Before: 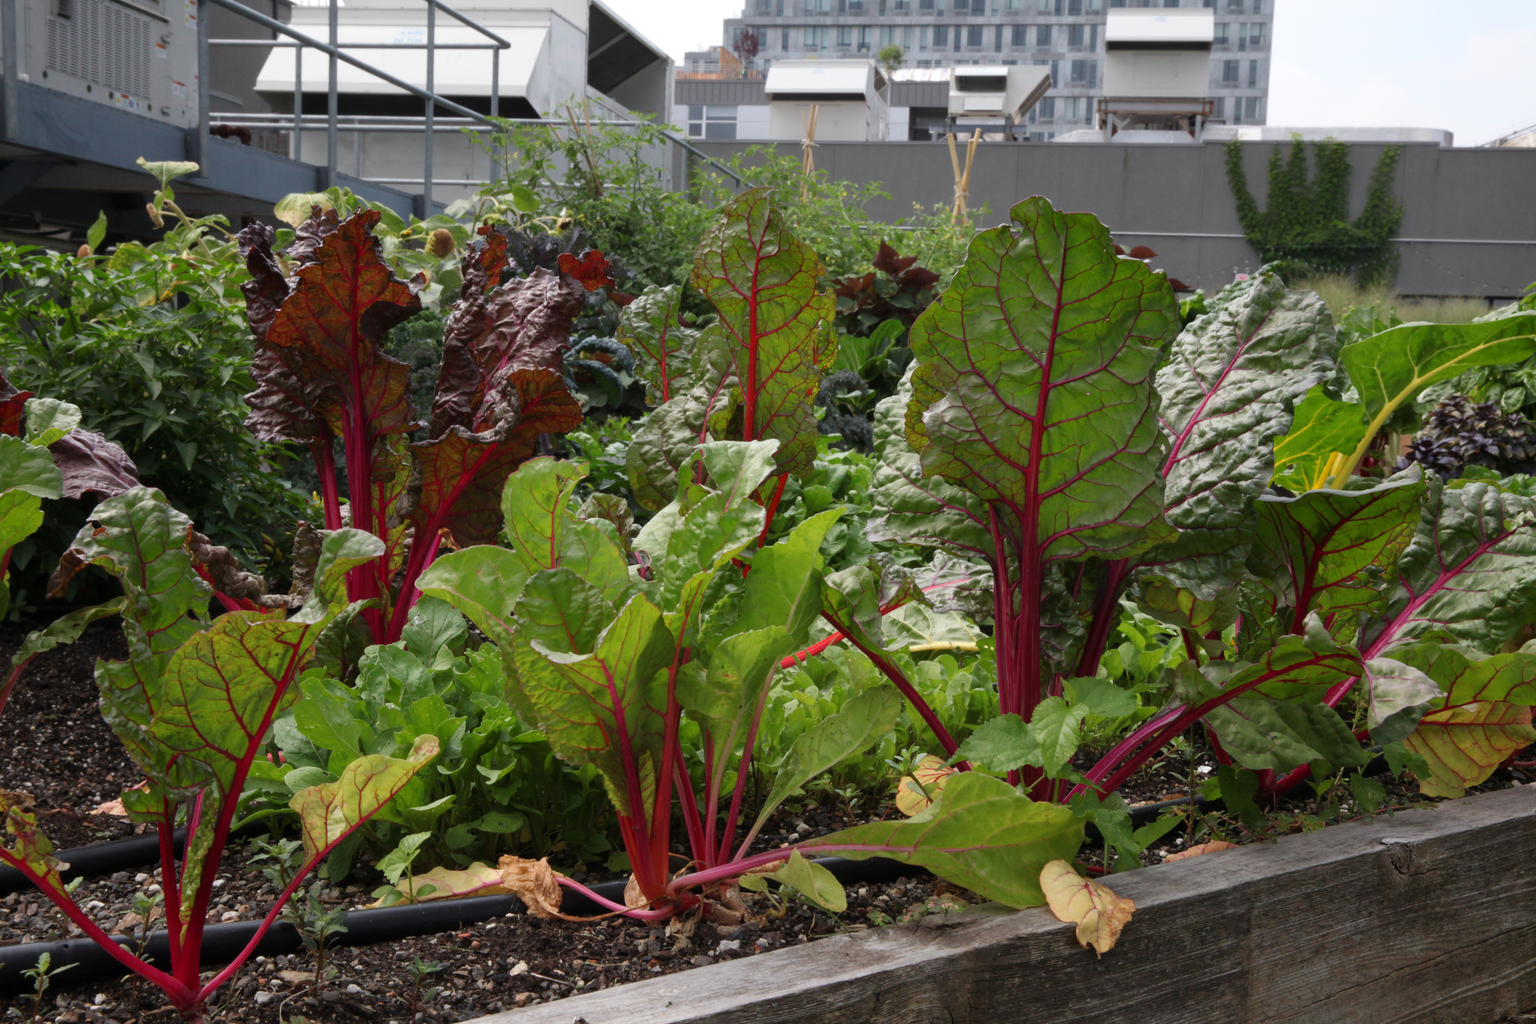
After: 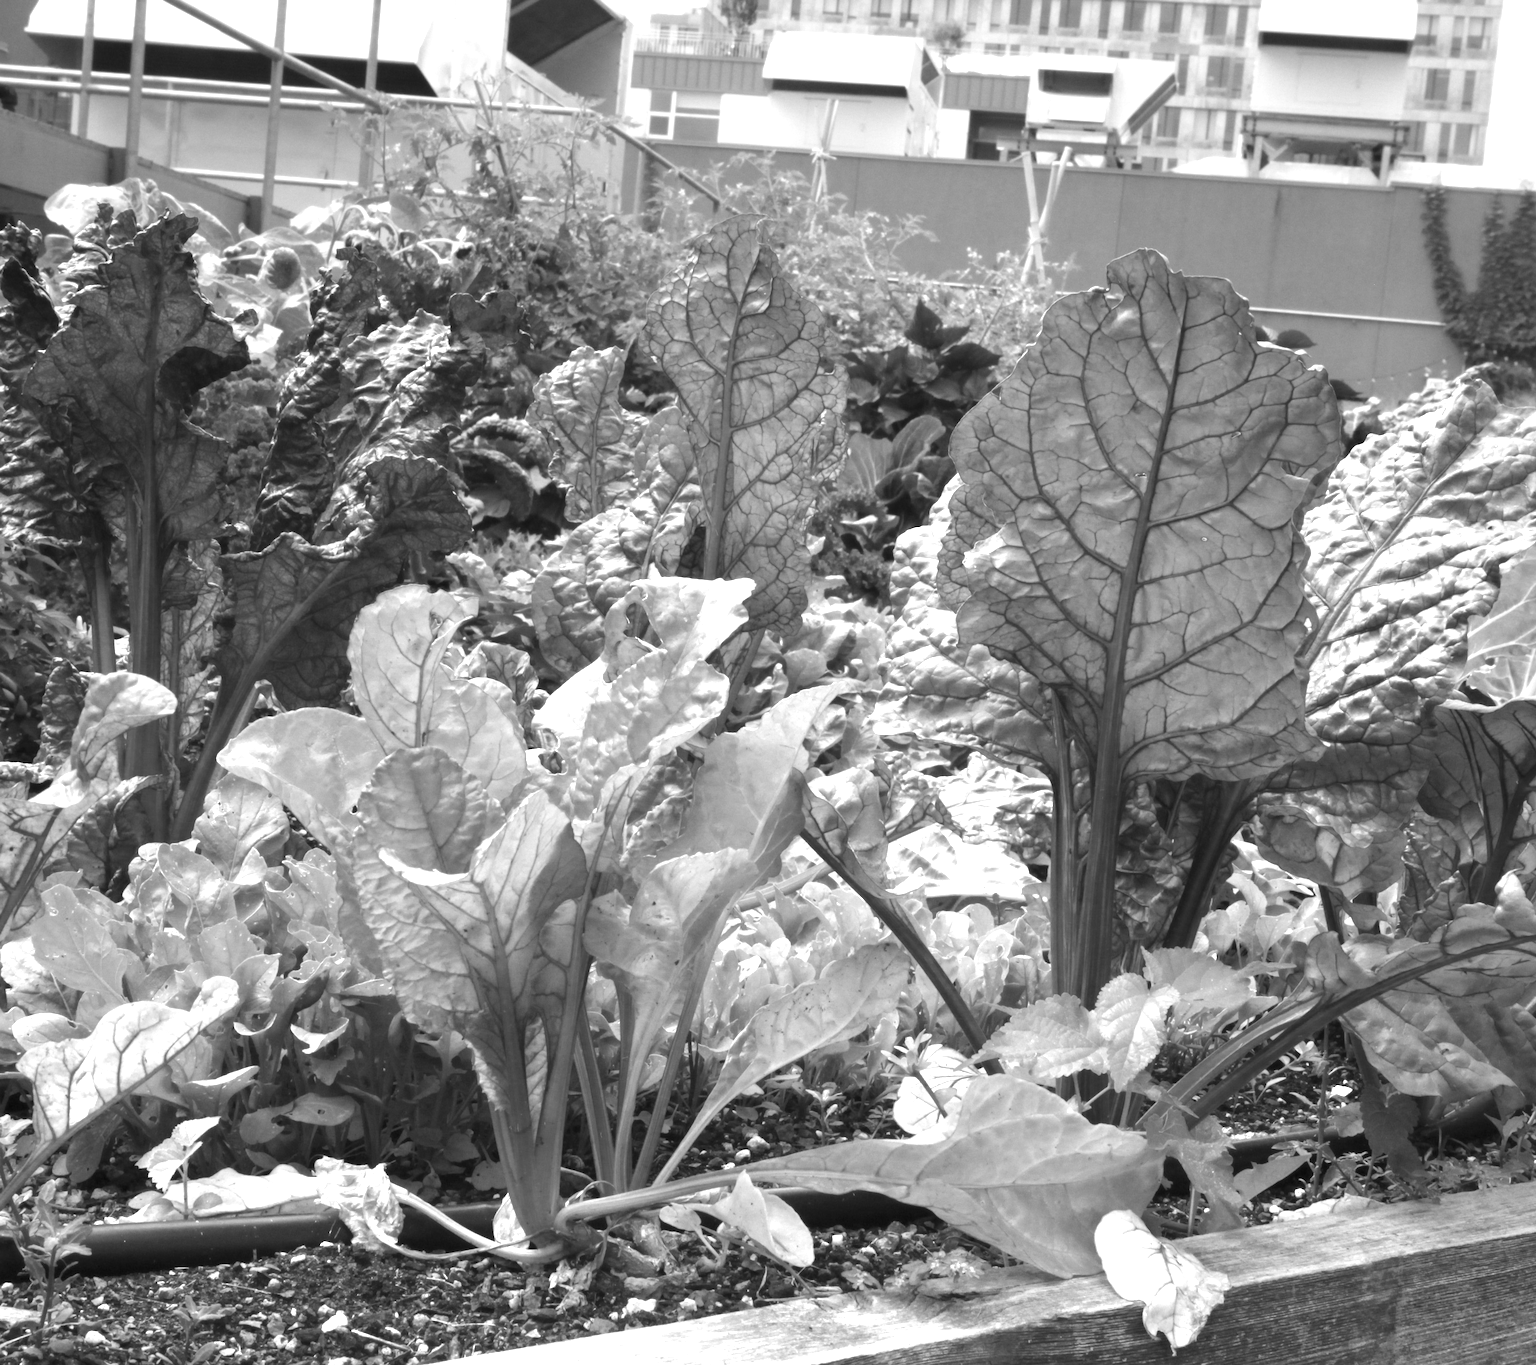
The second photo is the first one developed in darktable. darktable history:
crop and rotate: angle -3.27°, left 14.277%, top 0.028%, right 10.766%, bottom 0.028%
graduated density: on, module defaults
monochrome: on, module defaults
exposure: black level correction 0, exposure 1.741 EV, compensate exposure bias true, compensate highlight preservation false
